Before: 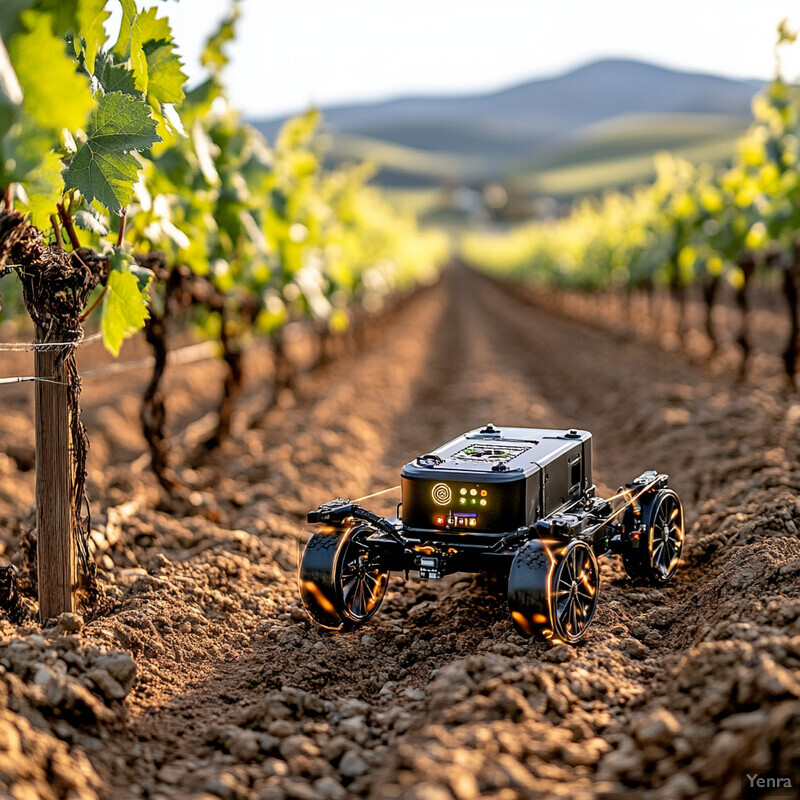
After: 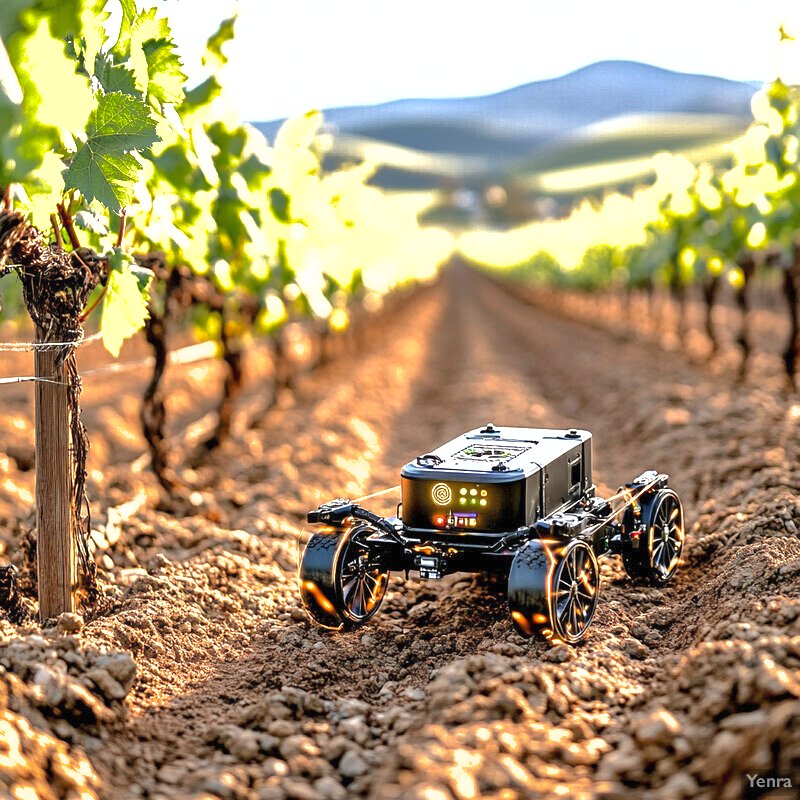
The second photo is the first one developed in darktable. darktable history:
exposure: black level correction 0, exposure 1.2 EV, compensate exposure bias true, compensate highlight preservation false
shadows and highlights: shadows 40.22, highlights -59.69
